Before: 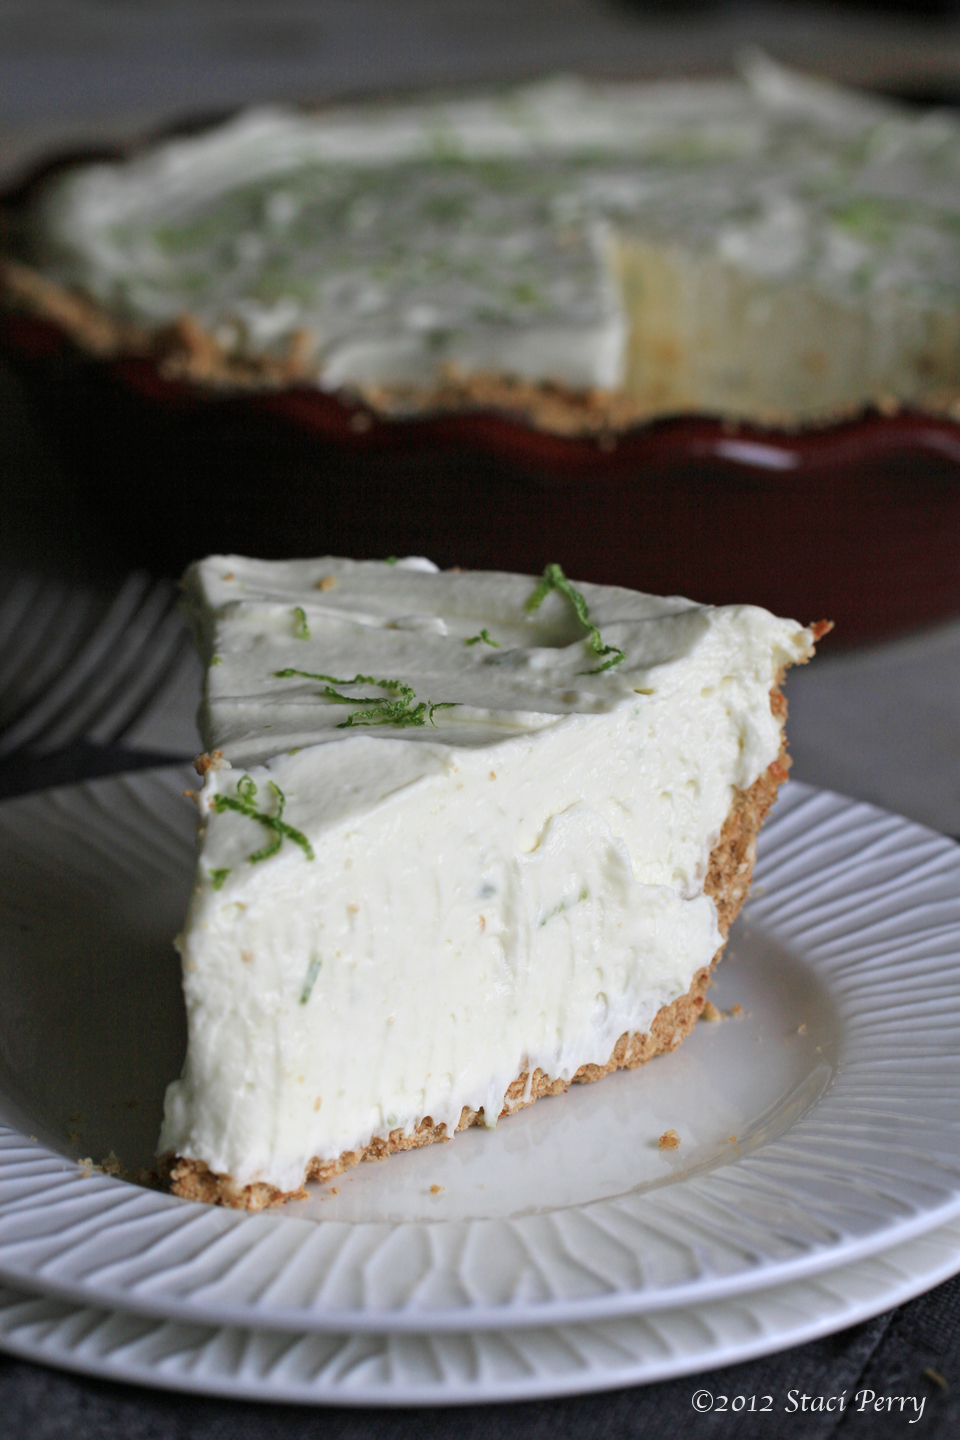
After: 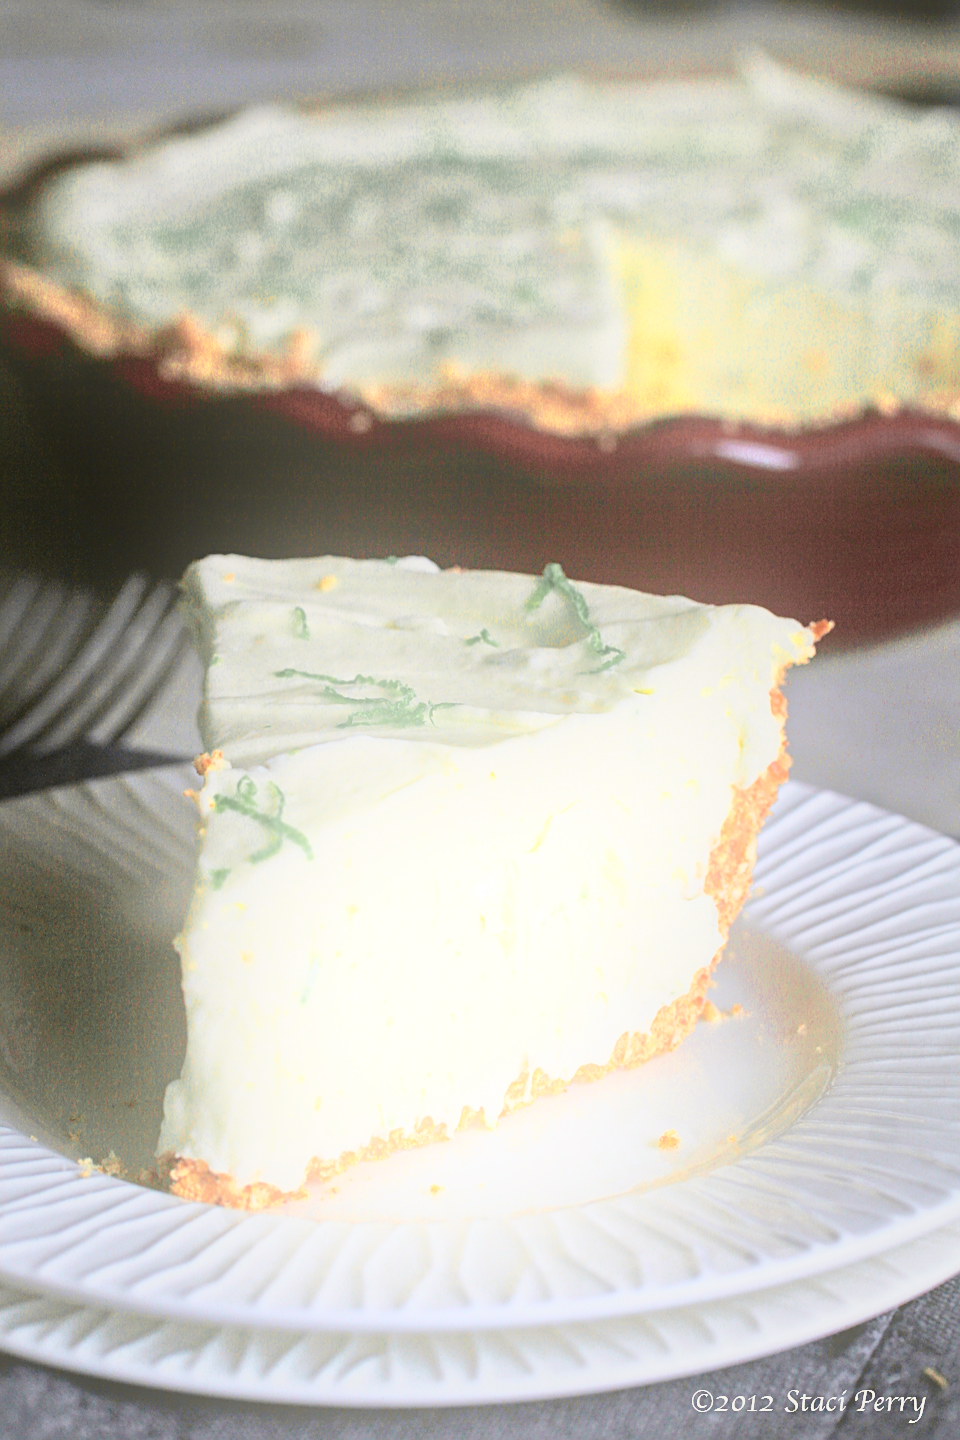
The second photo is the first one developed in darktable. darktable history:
tone equalizer: -7 EV 0.15 EV, -6 EV 0.6 EV, -5 EV 1.15 EV, -4 EV 1.33 EV, -3 EV 1.15 EV, -2 EV 0.6 EV, -1 EV 0.15 EV, mask exposure compensation -0.5 EV
base curve: curves: ch0 [(0, 0) (0.088, 0.125) (0.176, 0.251) (0.354, 0.501) (0.613, 0.749) (1, 0.877)], preserve colors none
shadows and highlights: on, module defaults
color zones: curves: ch0 [(0.004, 0.306) (0.107, 0.448) (0.252, 0.656) (0.41, 0.398) (0.595, 0.515) (0.768, 0.628)]; ch1 [(0.07, 0.323) (0.151, 0.452) (0.252, 0.608) (0.346, 0.221) (0.463, 0.189) (0.61, 0.368) (0.735, 0.395) (0.921, 0.412)]; ch2 [(0, 0.476) (0.132, 0.512) (0.243, 0.512) (0.397, 0.48) (0.522, 0.376) (0.634, 0.536) (0.761, 0.46)]
tone curve: curves: ch0 [(0, 0.049) (0.175, 0.178) (0.466, 0.498) (0.715, 0.767) (0.819, 0.851) (1, 0.961)]; ch1 [(0, 0) (0.437, 0.398) (0.476, 0.466) (0.505, 0.505) (0.534, 0.544) (0.595, 0.608) (0.641, 0.643) (1, 1)]; ch2 [(0, 0) (0.359, 0.379) (0.437, 0.44) (0.489, 0.495) (0.518, 0.537) (0.579, 0.579) (1, 1)], color space Lab, independent channels, preserve colors none
bloom: on, module defaults
sharpen: on, module defaults
